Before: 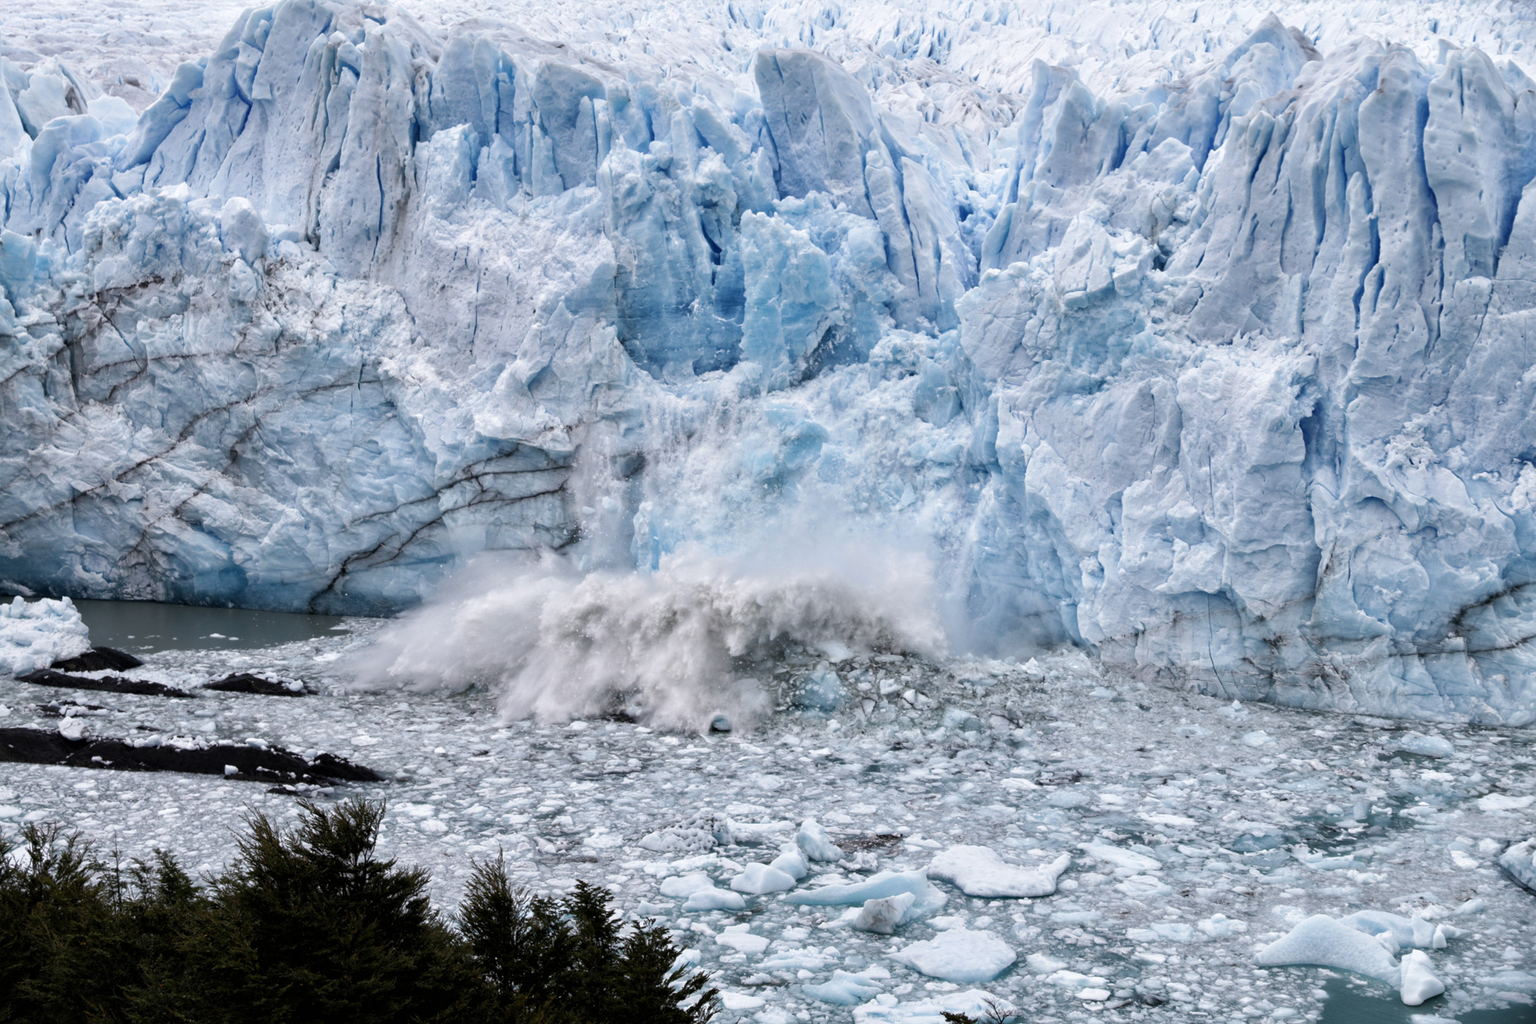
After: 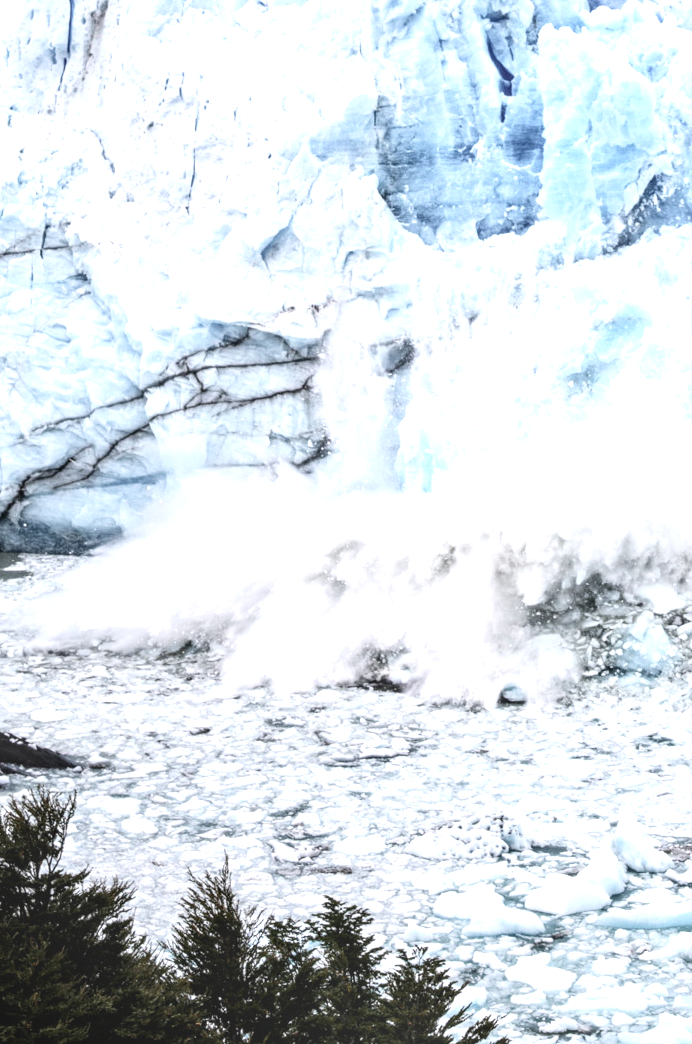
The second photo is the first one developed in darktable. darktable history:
exposure: black level correction 0, exposure 1.45 EV, compensate exposure bias true, compensate highlight preservation false
contrast brightness saturation: contrast 0.255, saturation -0.315
local contrast: highlights 1%, shadows 5%, detail 133%
crop and rotate: left 21.35%, top 18.706%, right 44.043%, bottom 2.974%
